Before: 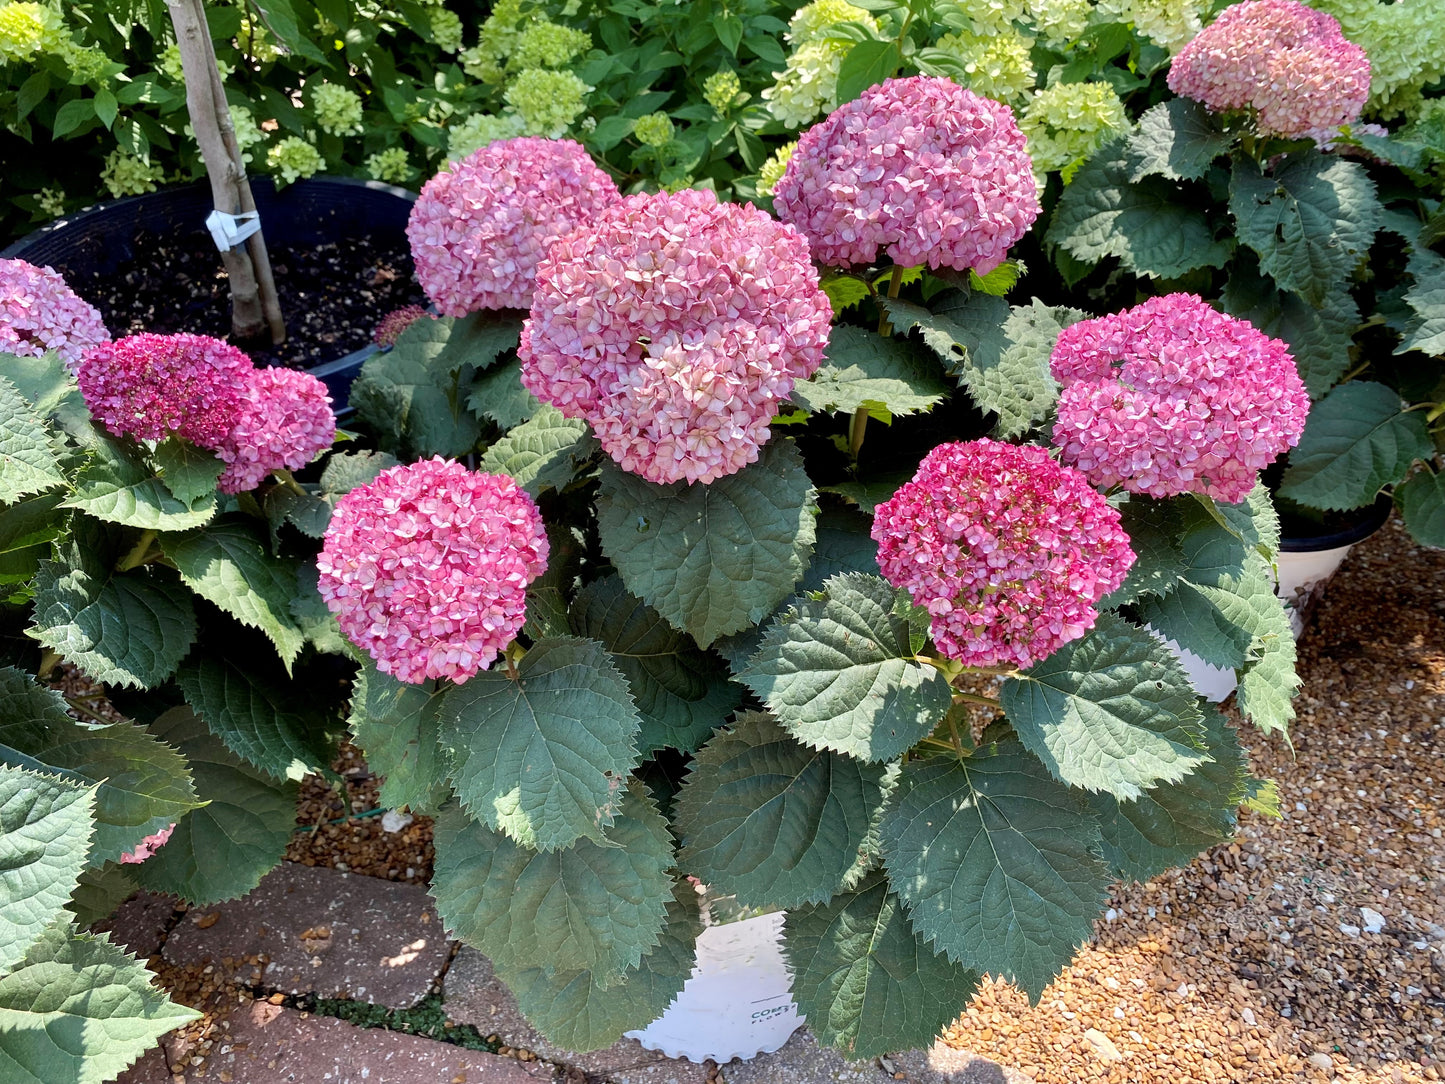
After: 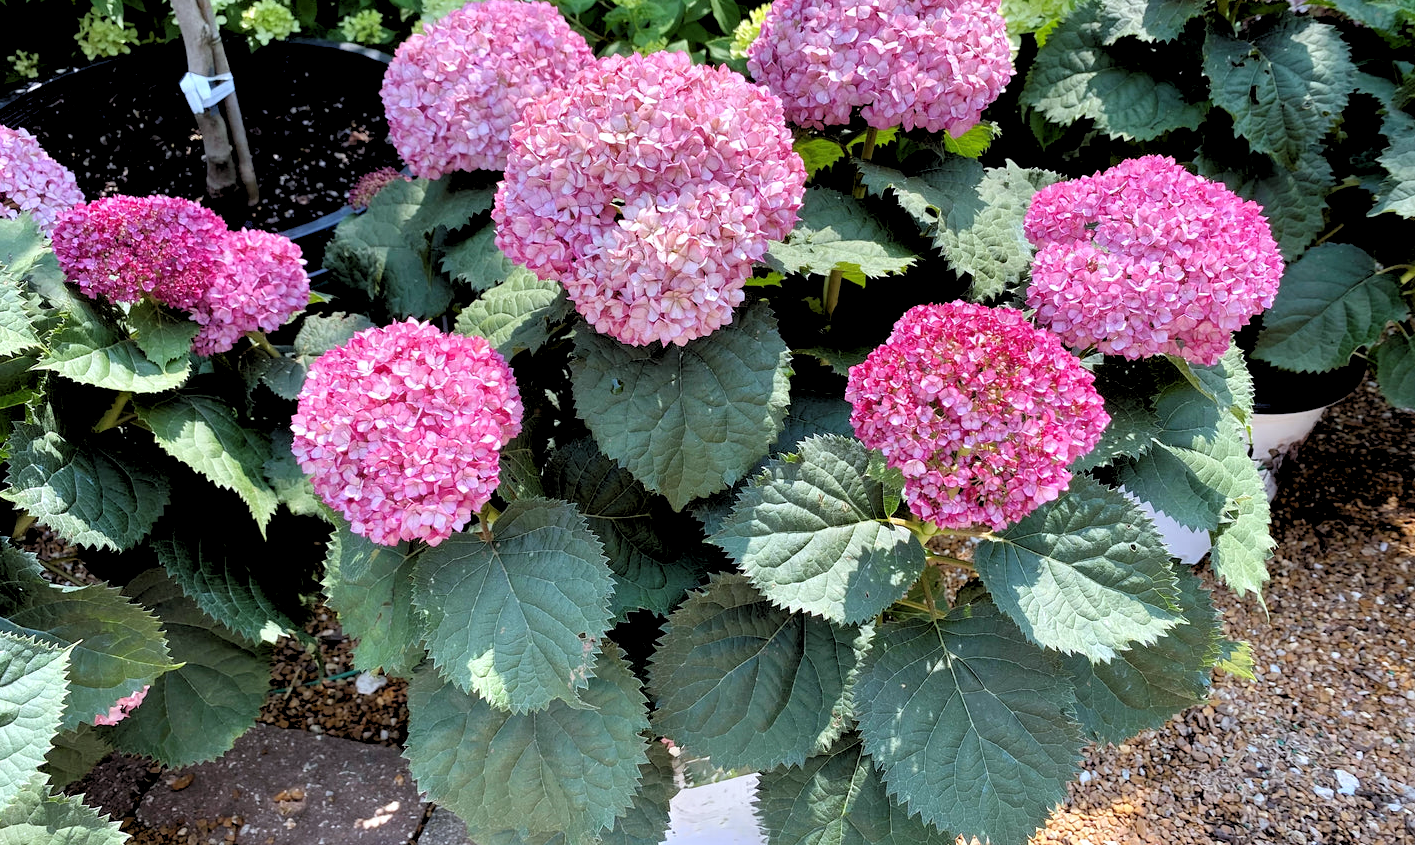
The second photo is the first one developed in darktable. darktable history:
crop and rotate: left 1.814%, top 12.818%, right 0.25%, bottom 9.225%
tone equalizer: on, module defaults
white balance: red 0.967, blue 1.049
rgb levels: levels [[0.013, 0.434, 0.89], [0, 0.5, 1], [0, 0.5, 1]]
